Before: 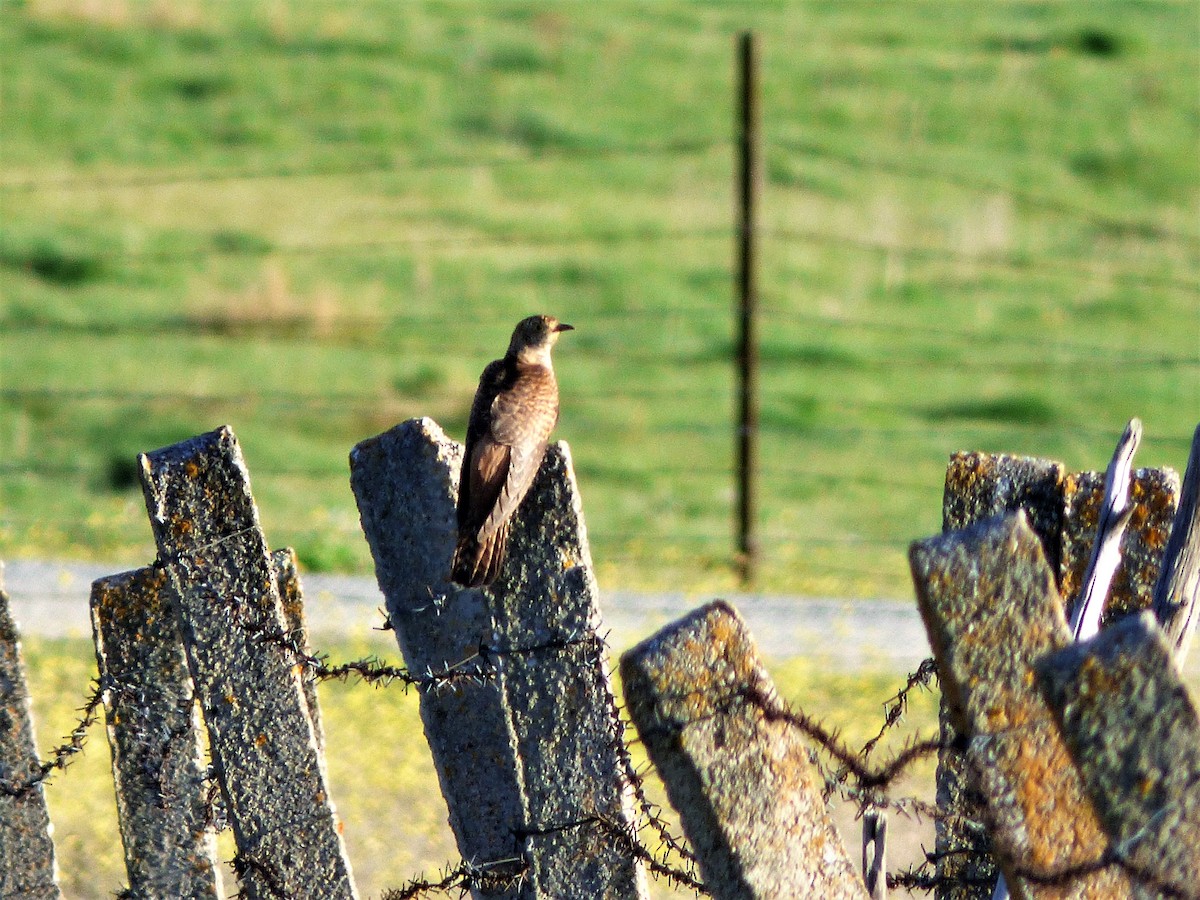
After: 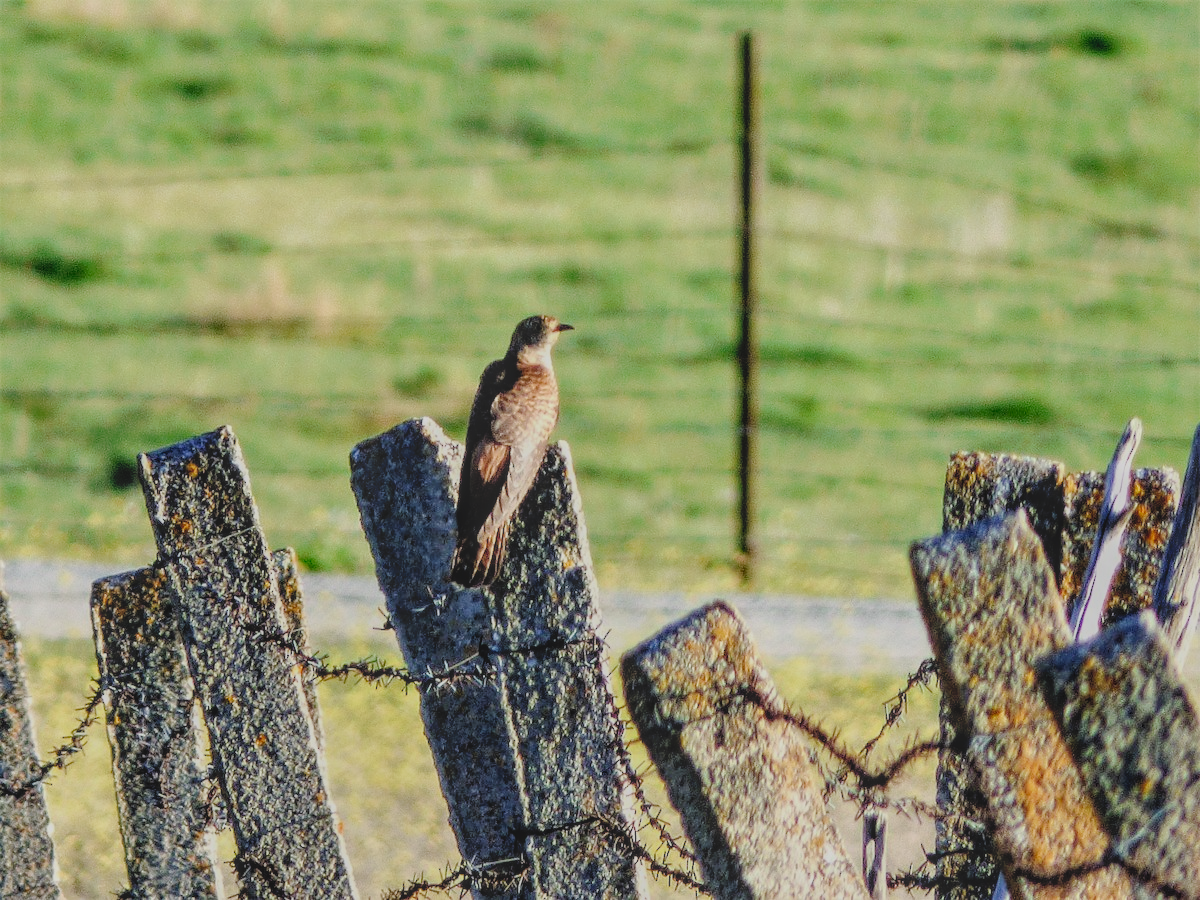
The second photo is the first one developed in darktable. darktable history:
tone curve: curves: ch0 [(0, 0) (0.003, 0.006) (0.011, 0.014) (0.025, 0.024) (0.044, 0.035) (0.069, 0.046) (0.1, 0.074) (0.136, 0.115) (0.177, 0.161) (0.224, 0.226) (0.277, 0.293) (0.335, 0.364) (0.399, 0.441) (0.468, 0.52) (0.543, 0.58) (0.623, 0.657) (0.709, 0.72) (0.801, 0.794) (0.898, 0.883) (1, 1)], preserve colors none
local contrast: highlights 66%, shadows 33%, detail 166%, midtone range 0.2
filmic rgb: white relative exposure 3.85 EV, hardness 4.3
